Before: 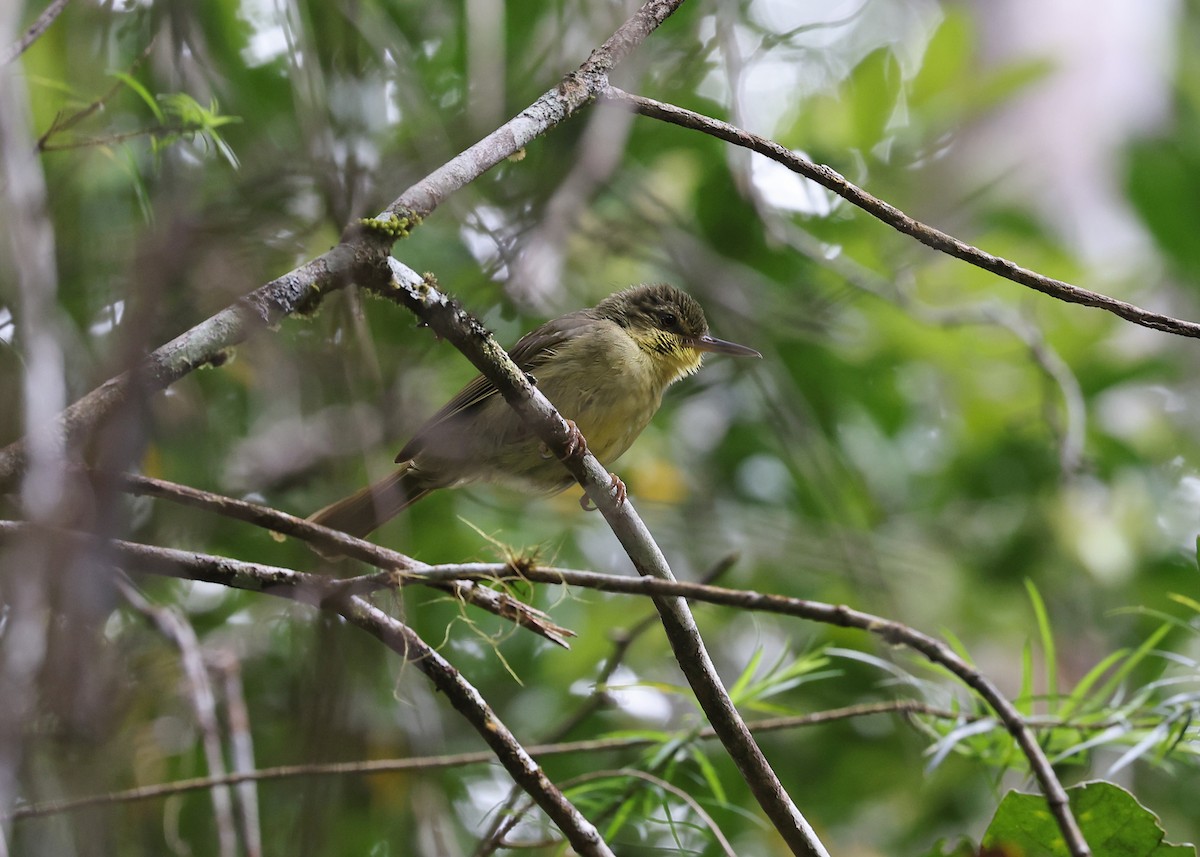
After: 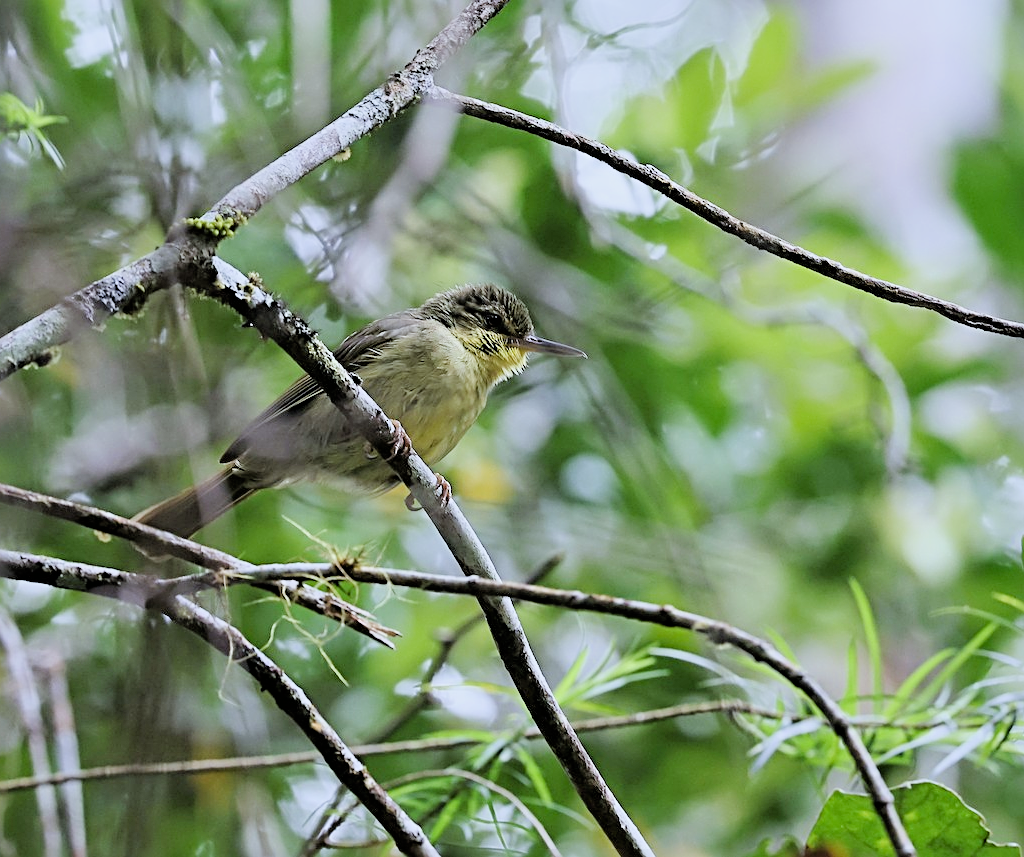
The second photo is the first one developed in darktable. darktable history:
filmic rgb: black relative exposure -4.38 EV, white relative exposure 4.56 EV, hardness 2.37, contrast 1.05
sharpen: radius 3.119
crop and rotate: left 14.584%
shadows and highlights: radius 125.46, shadows 30.51, highlights -30.51, low approximation 0.01, soften with gaussian
white balance: red 0.924, blue 1.095
exposure: black level correction 0.001, exposure 1 EV, compensate highlight preservation false
